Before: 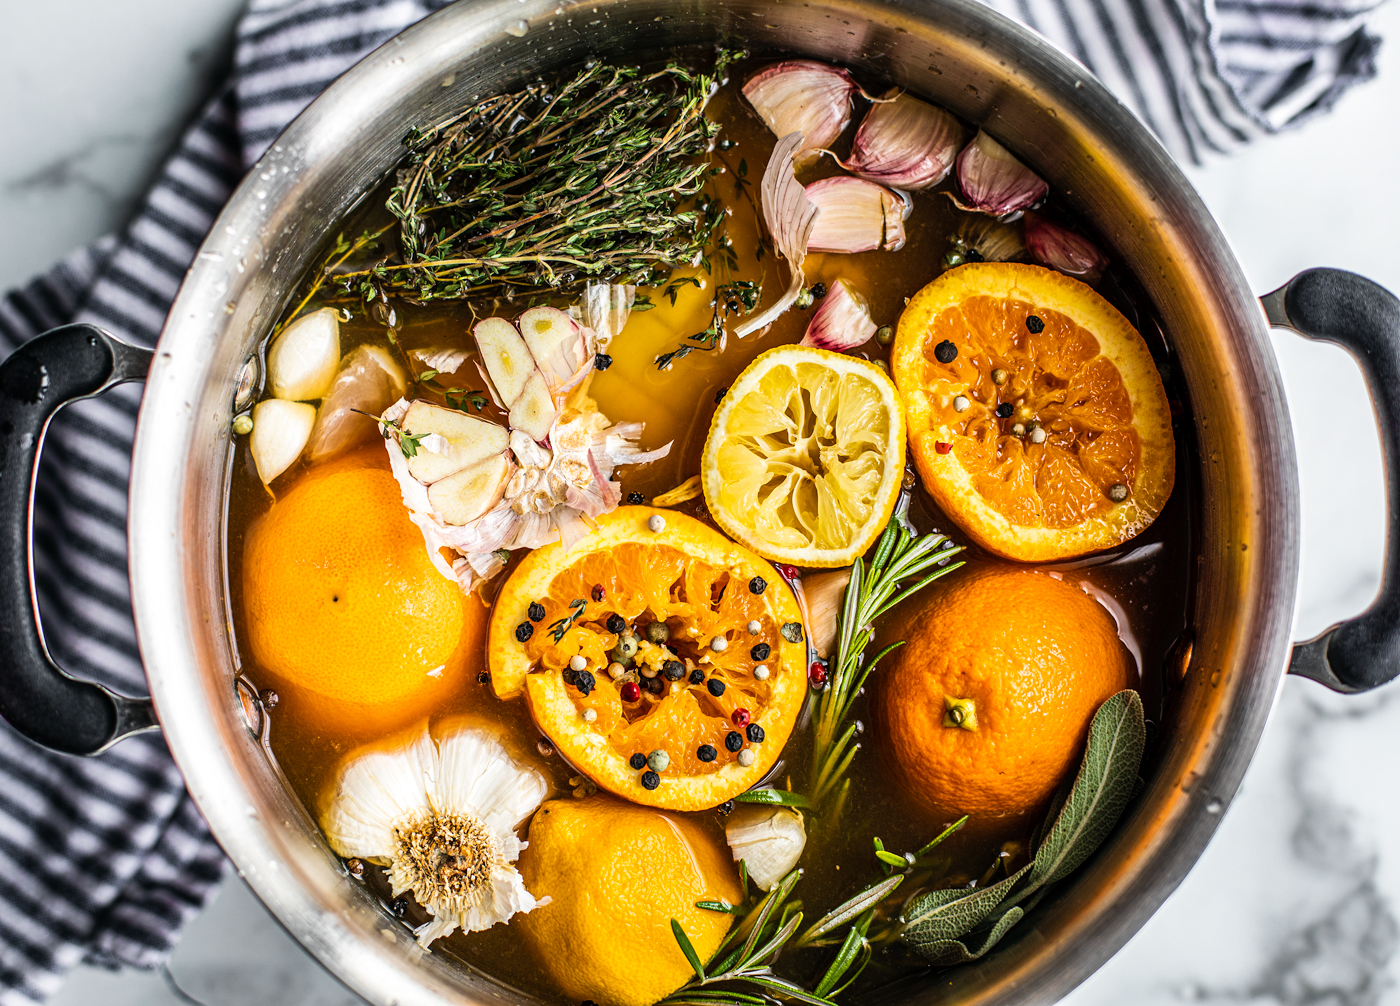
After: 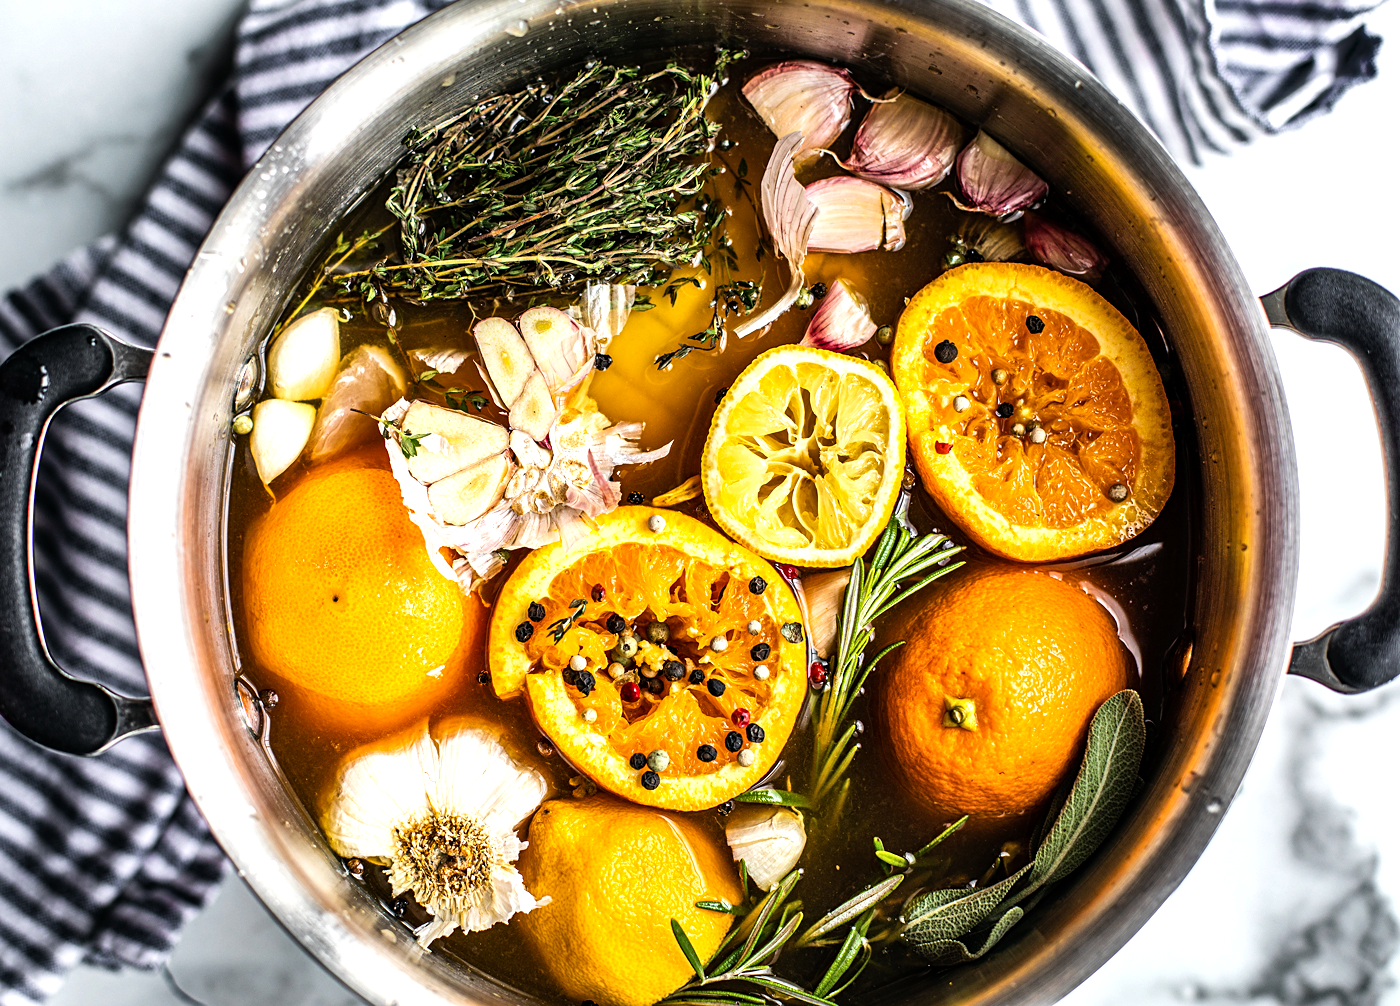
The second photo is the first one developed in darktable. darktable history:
sharpen: amount 0.216
shadows and highlights: shadows 53.07, soften with gaussian
tone equalizer: -8 EV -0.399 EV, -7 EV -0.358 EV, -6 EV -0.342 EV, -5 EV -0.237 EV, -3 EV 0.216 EV, -2 EV 0.349 EV, -1 EV 0.376 EV, +0 EV 0.398 EV, mask exposure compensation -0.492 EV
